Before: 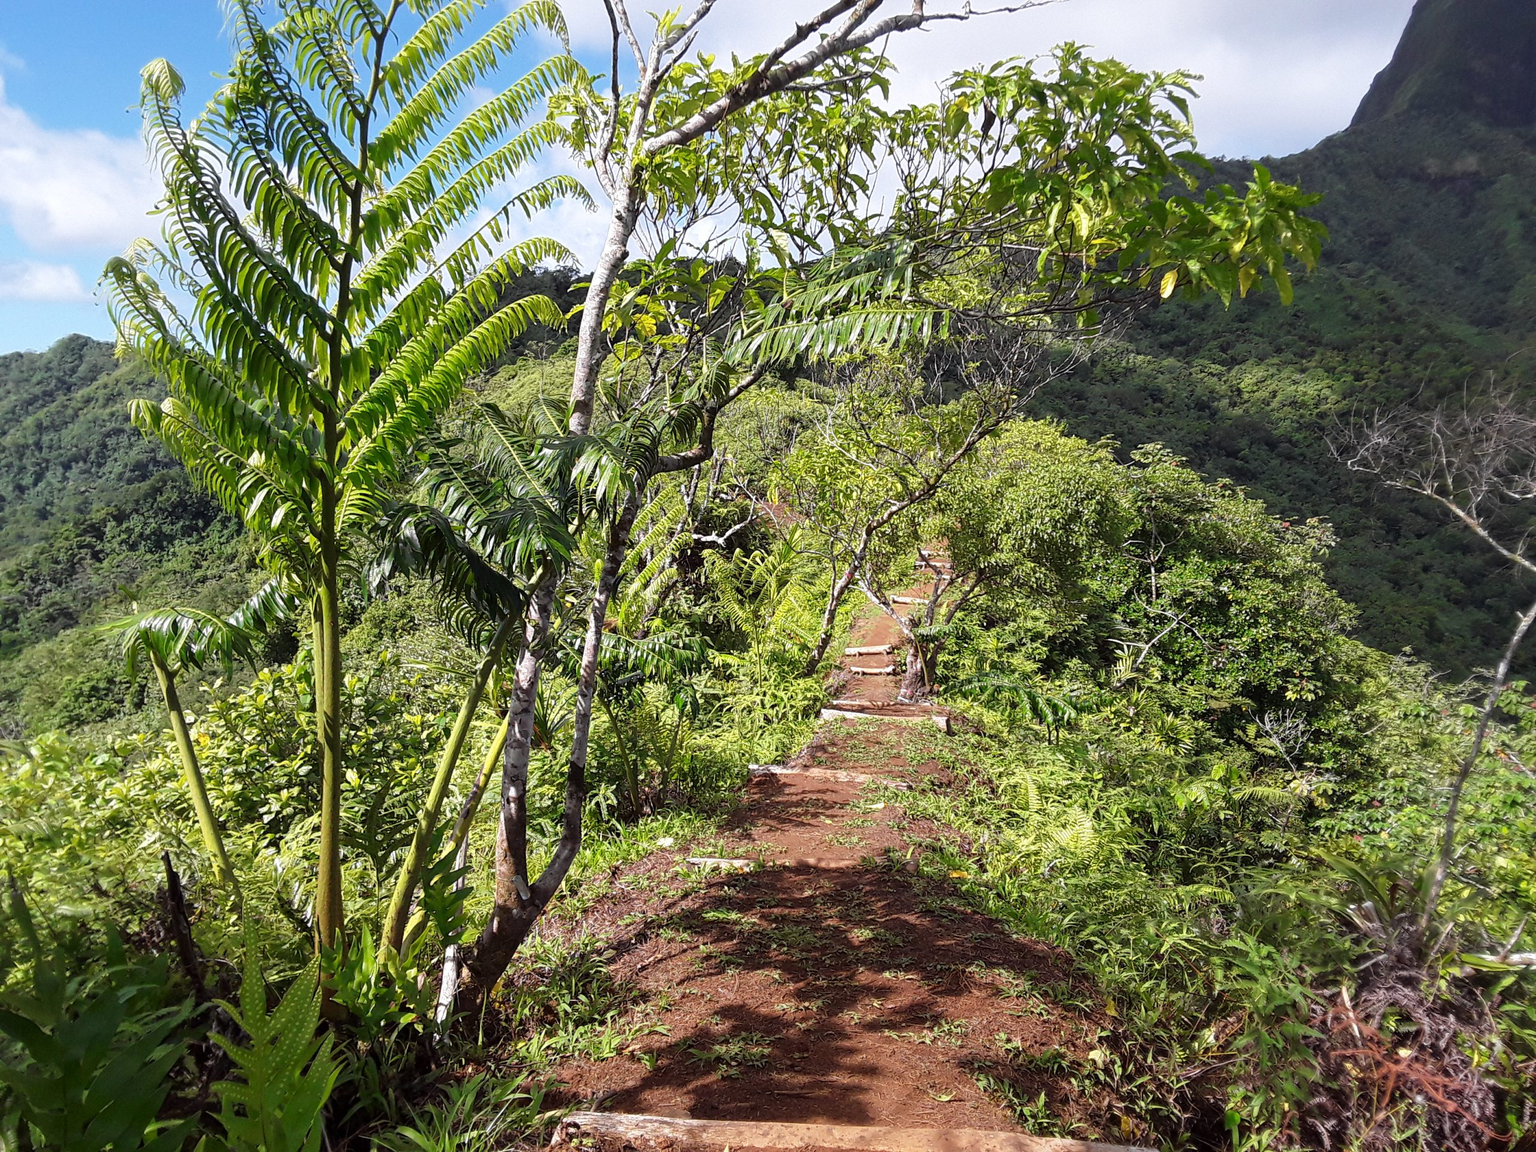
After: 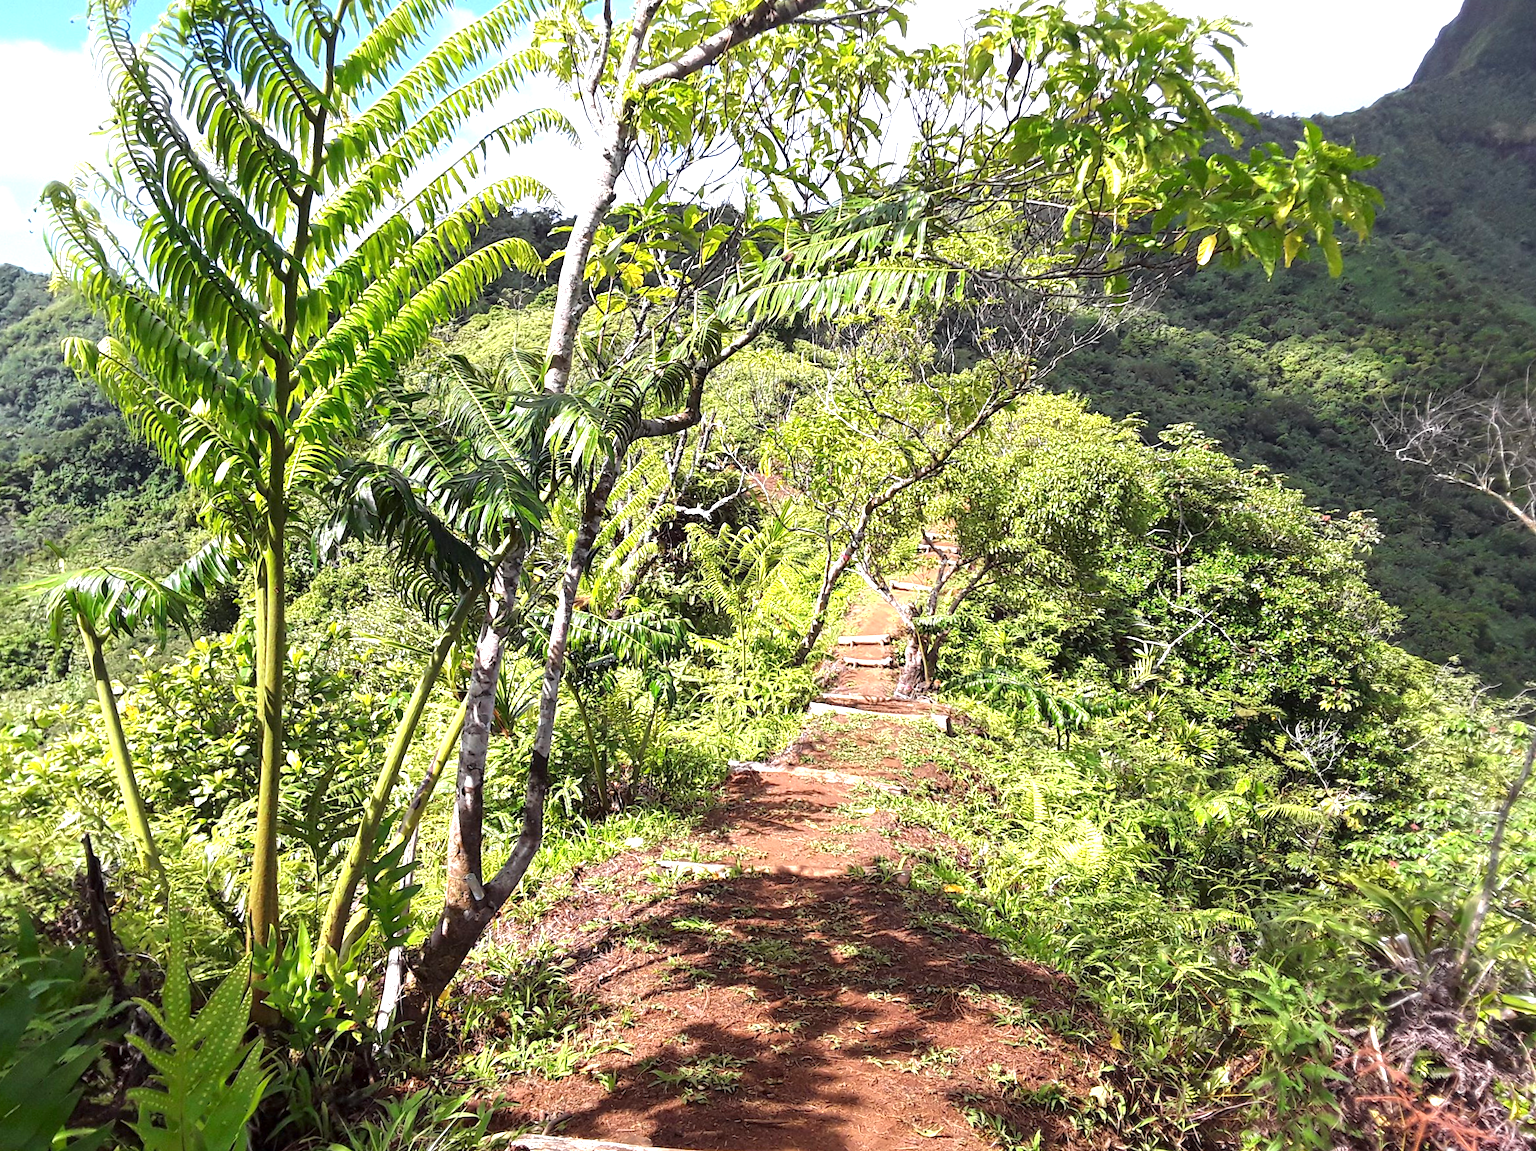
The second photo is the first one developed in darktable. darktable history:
crop and rotate: angle -1.96°, left 3.097%, top 4.154%, right 1.586%, bottom 0.529%
exposure: exposure 0.95 EV, compensate highlight preservation false
